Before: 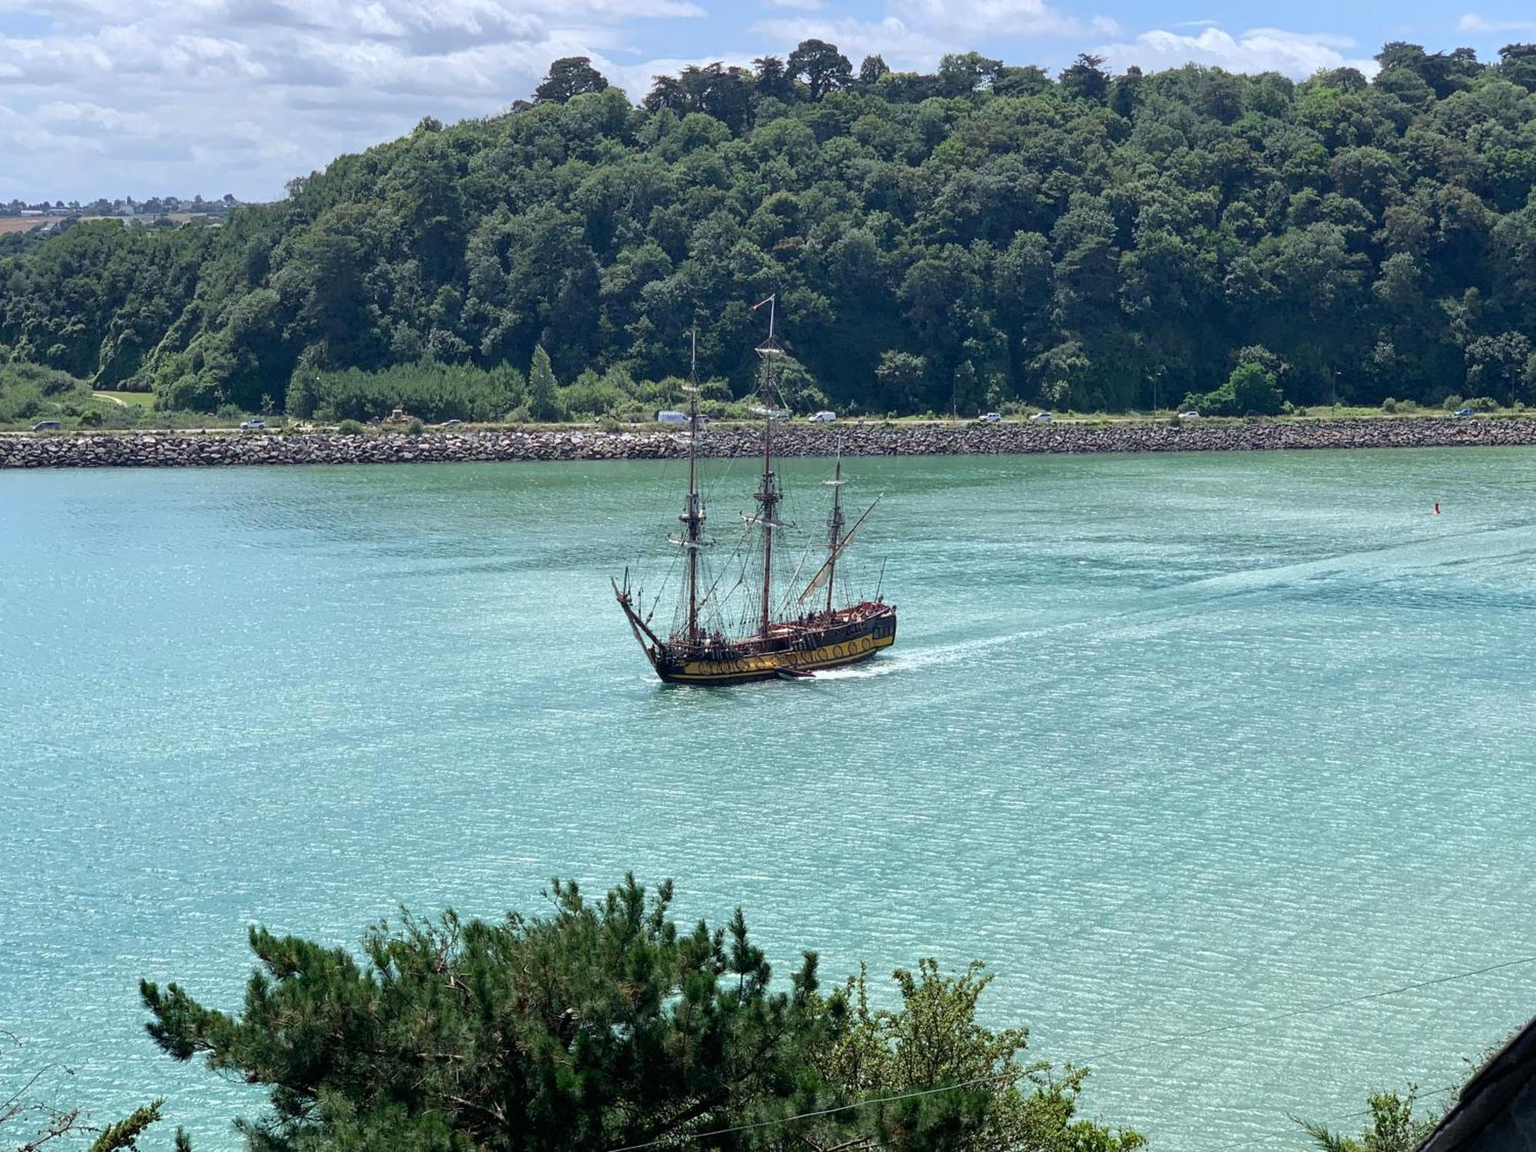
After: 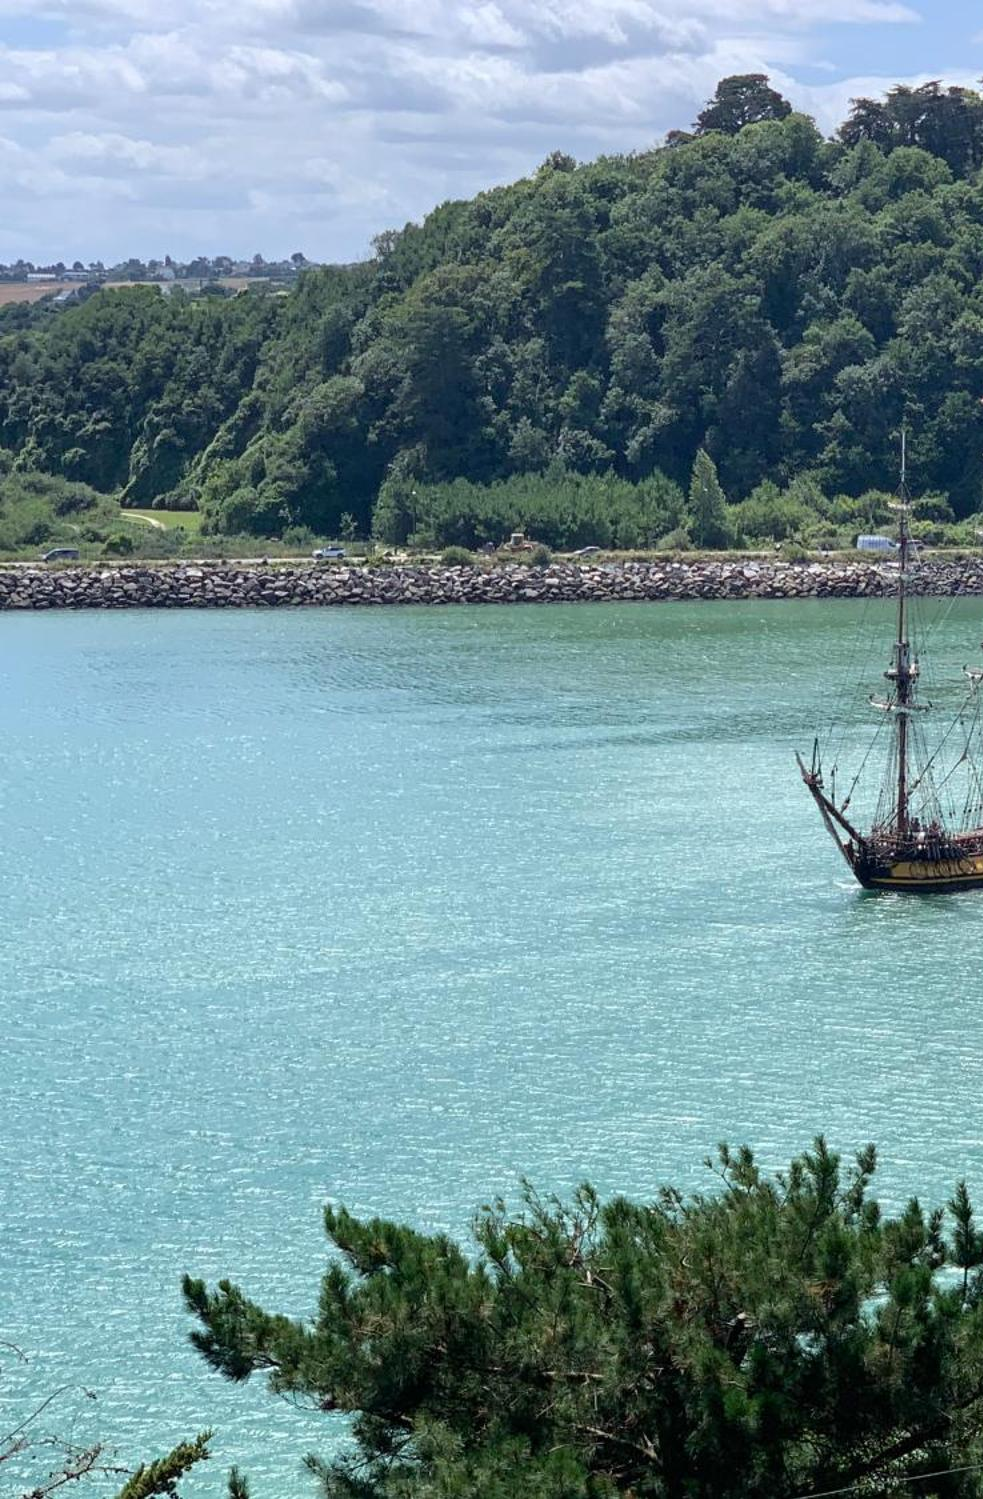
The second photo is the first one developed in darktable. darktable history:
crop and rotate: left 0%, top 0%, right 50.845%
